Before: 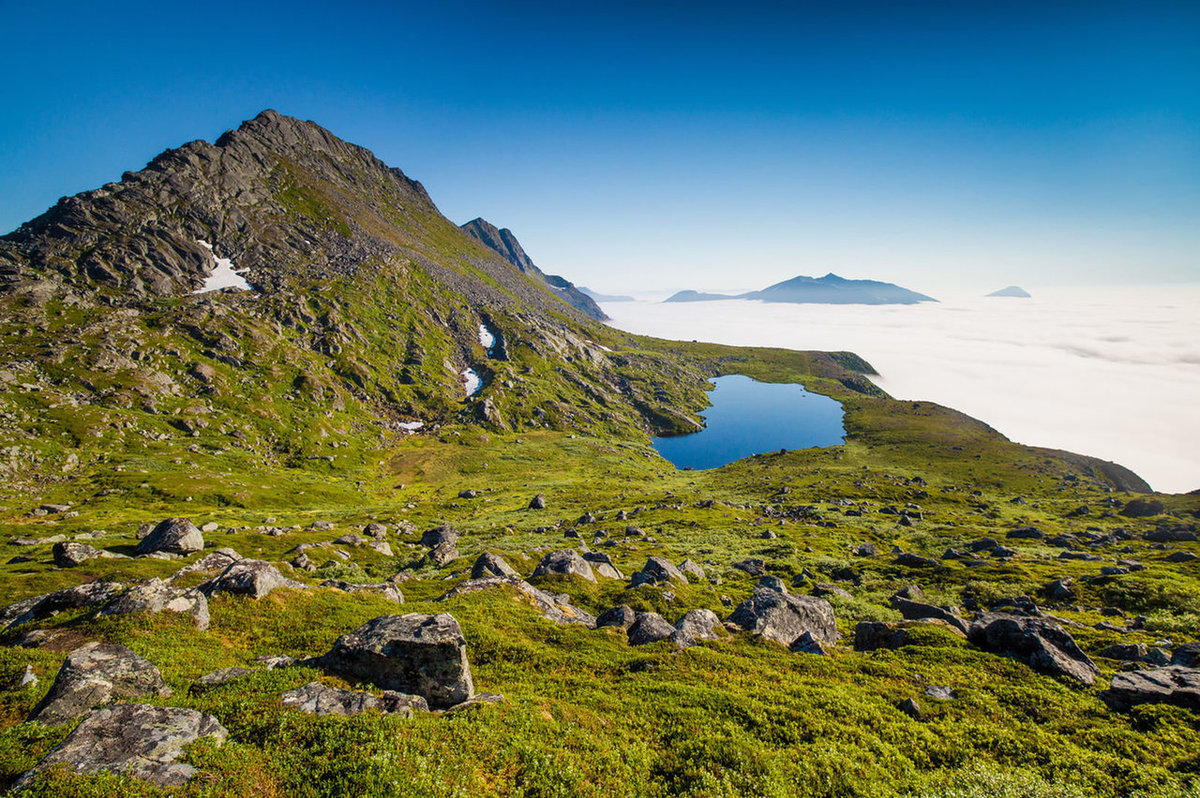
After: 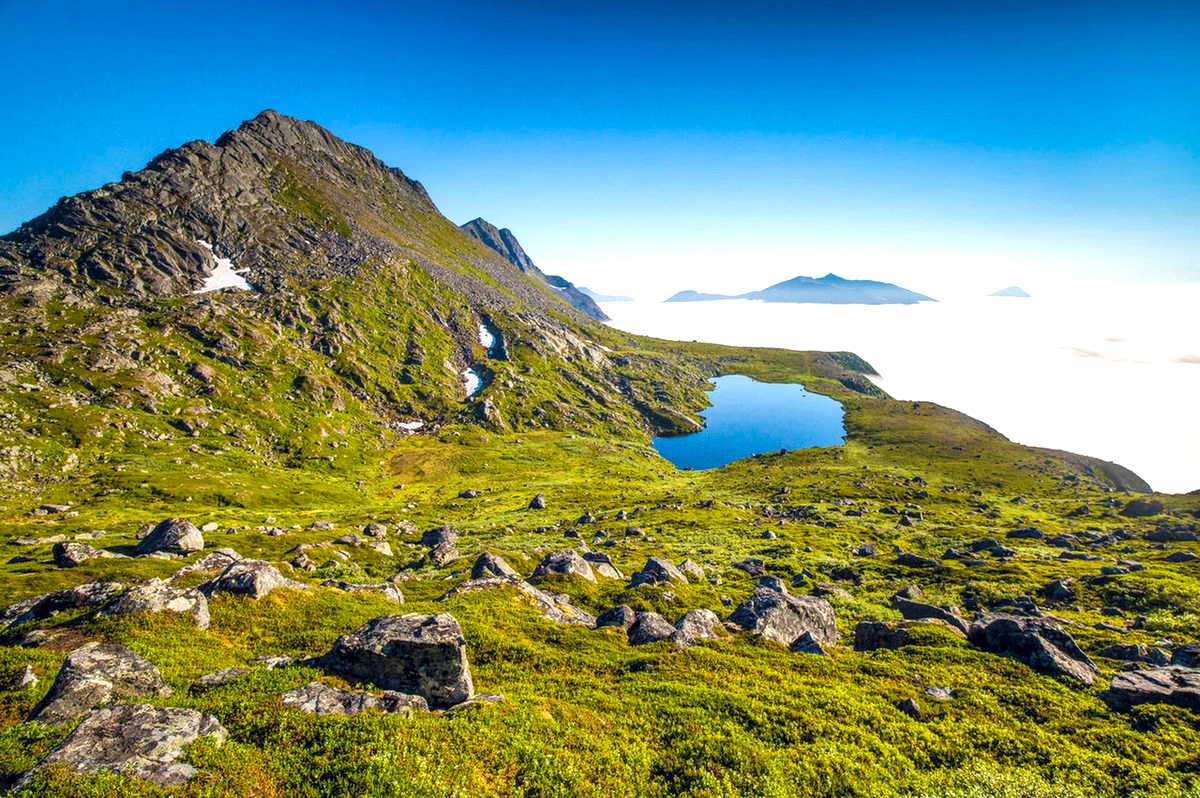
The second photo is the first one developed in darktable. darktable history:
color balance rgb: global offset › chroma 0.068%, global offset › hue 254.19°, perceptual saturation grading › global saturation -0.082%, global vibrance 31.714%
exposure: black level correction 0, exposure 0.499 EV, compensate highlight preservation false
local contrast: on, module defaults
